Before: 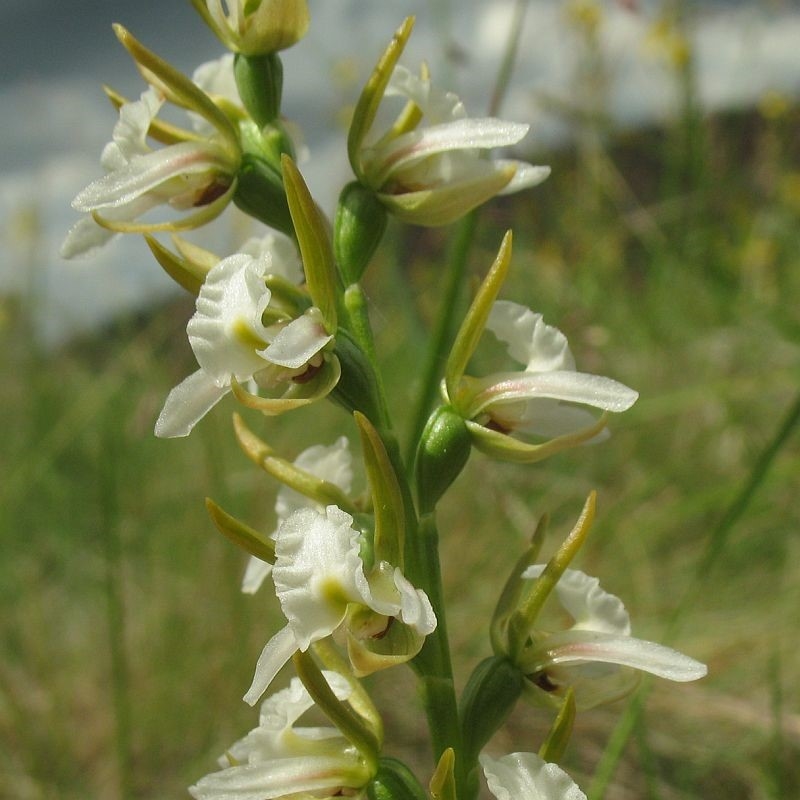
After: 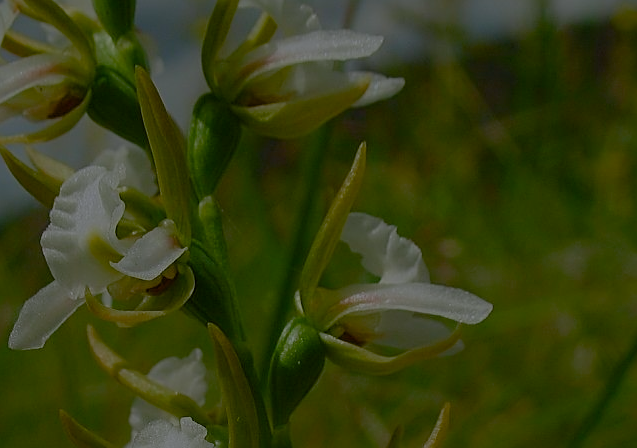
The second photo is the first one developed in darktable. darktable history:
color balance rgb: shadows lift › luminance -5.143%, shadows lift › chroma 1.052%, shadows lift › hue 218.82°, linear chroma grading › shadows 10.071%, linear chroma grading › highlights 10.771%, linear chroma grading › global chroma 15.554%, linear chroma grading › mid-tones 14.577%, perceptual saturation grading › global saturation 20%, perceptual saturation grading › highlights -25.527%, perceptual saturation grading › shadows 49.473%, perceptual brilliance grading › global brilliance -48.362%
crop: left 18.314%, top 11.107%, right 2.02%, bottom 32.859%
color calibration: gray › normalize channels true, illuminant as shot in camera, x 0.358, y 0.373, temperature 4628.91 K, gamut compression 0.004
sharpen: amount 0.57
